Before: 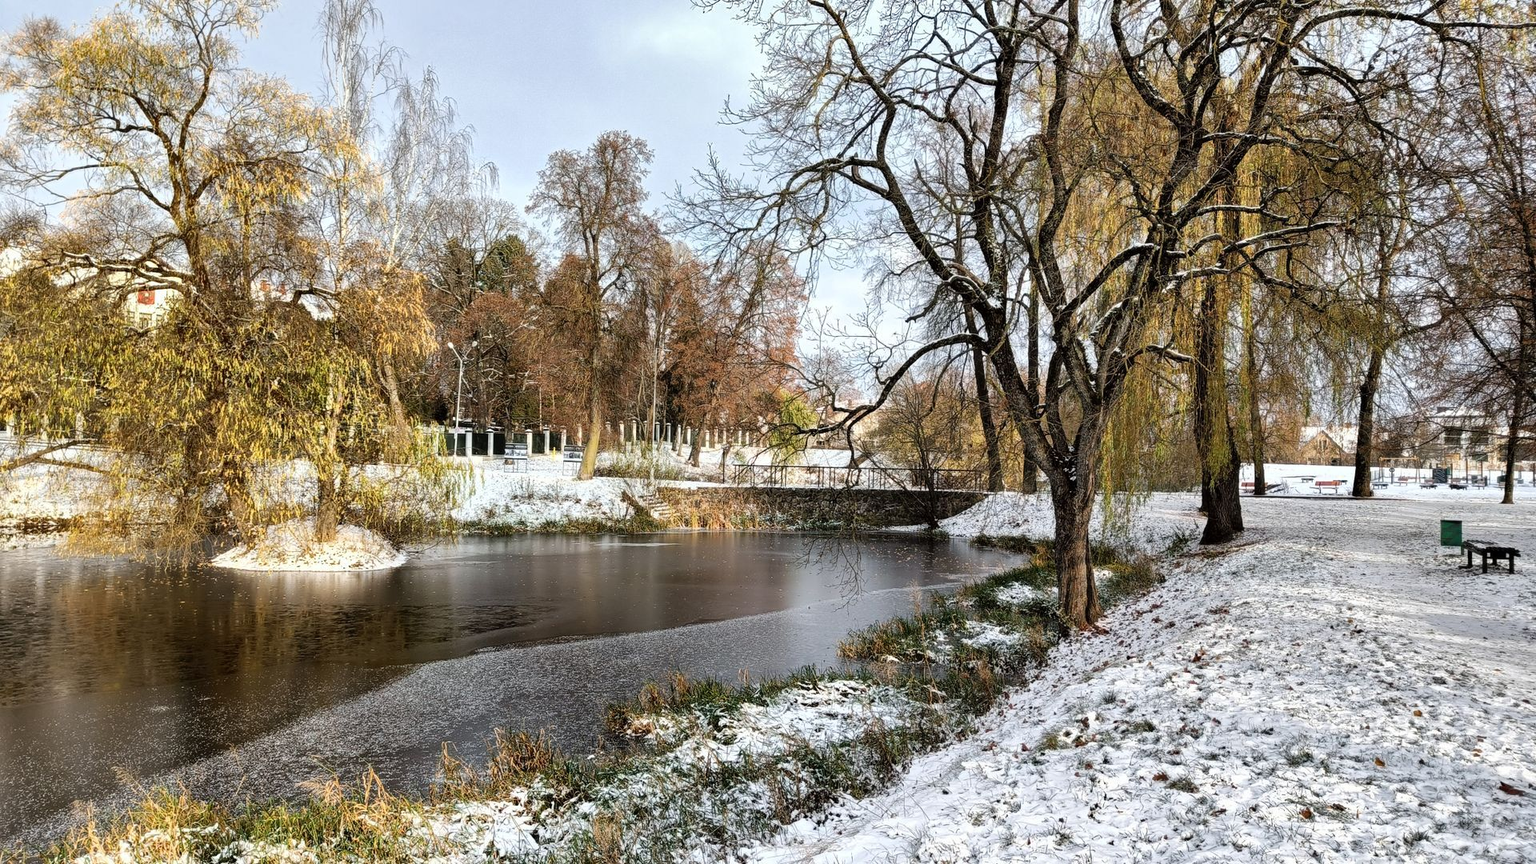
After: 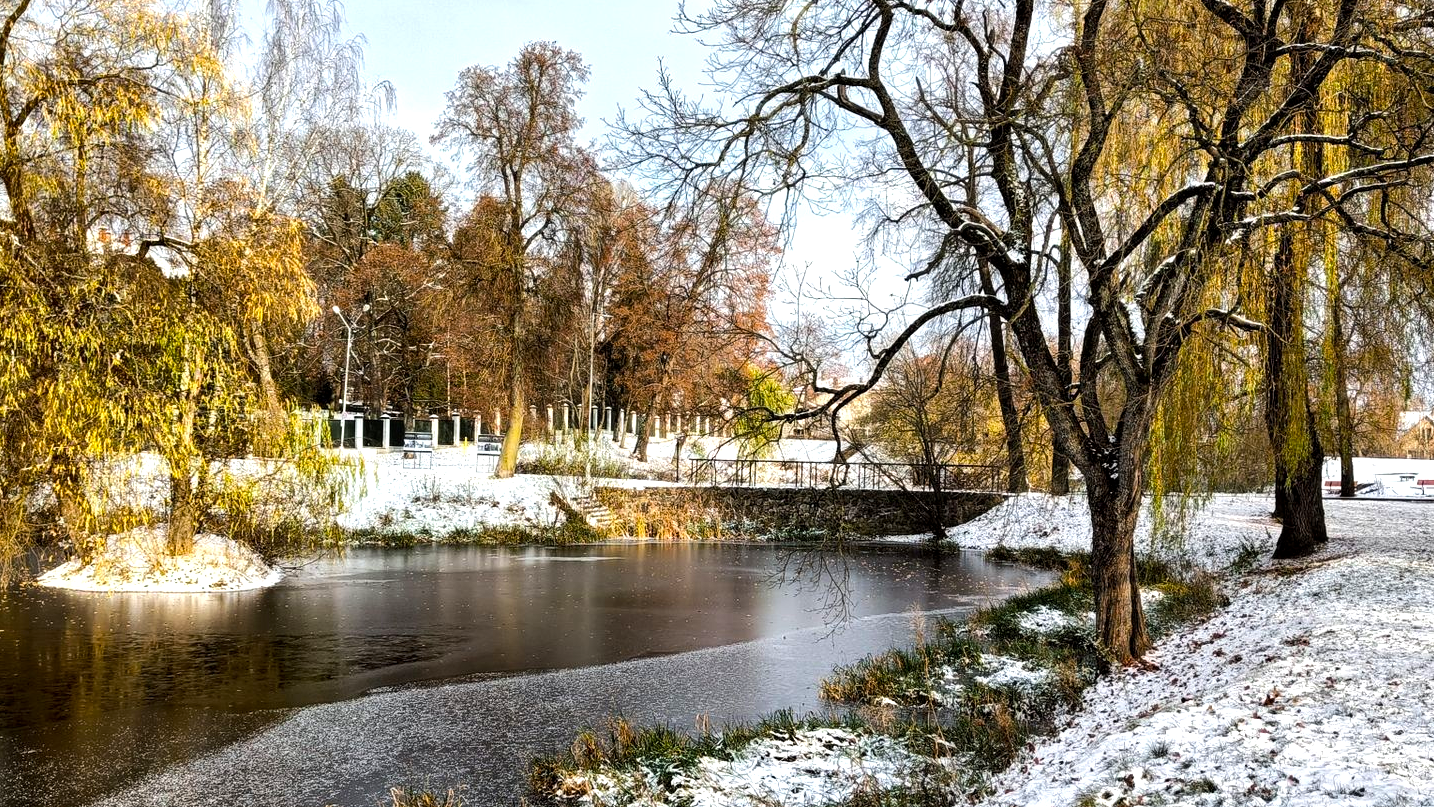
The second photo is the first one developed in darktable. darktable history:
color balance rgb: perceptual saturation grading › global saturation 30%, global vibrance 10%
tone equalizer: -8 EV -0.417 EV, -7 EV -0.389 EV, -6 EV -0.333 EV, -5 EV -0.222 EV, -3 EV 0.222 EV, -2 EV 0.333 EV, -1 EV 0.389 EV, +0 EV 0.417 EV, edges refinement/feathering 500, mask exposure compensation -1.57 EV, preserve details no
local contrast: highlights 100%, shadows 100%, detail 120%, midtone range 0.2
crop and rotate: left 11.831%, top 11.346%, right 13.429%, bottom 13.899%
